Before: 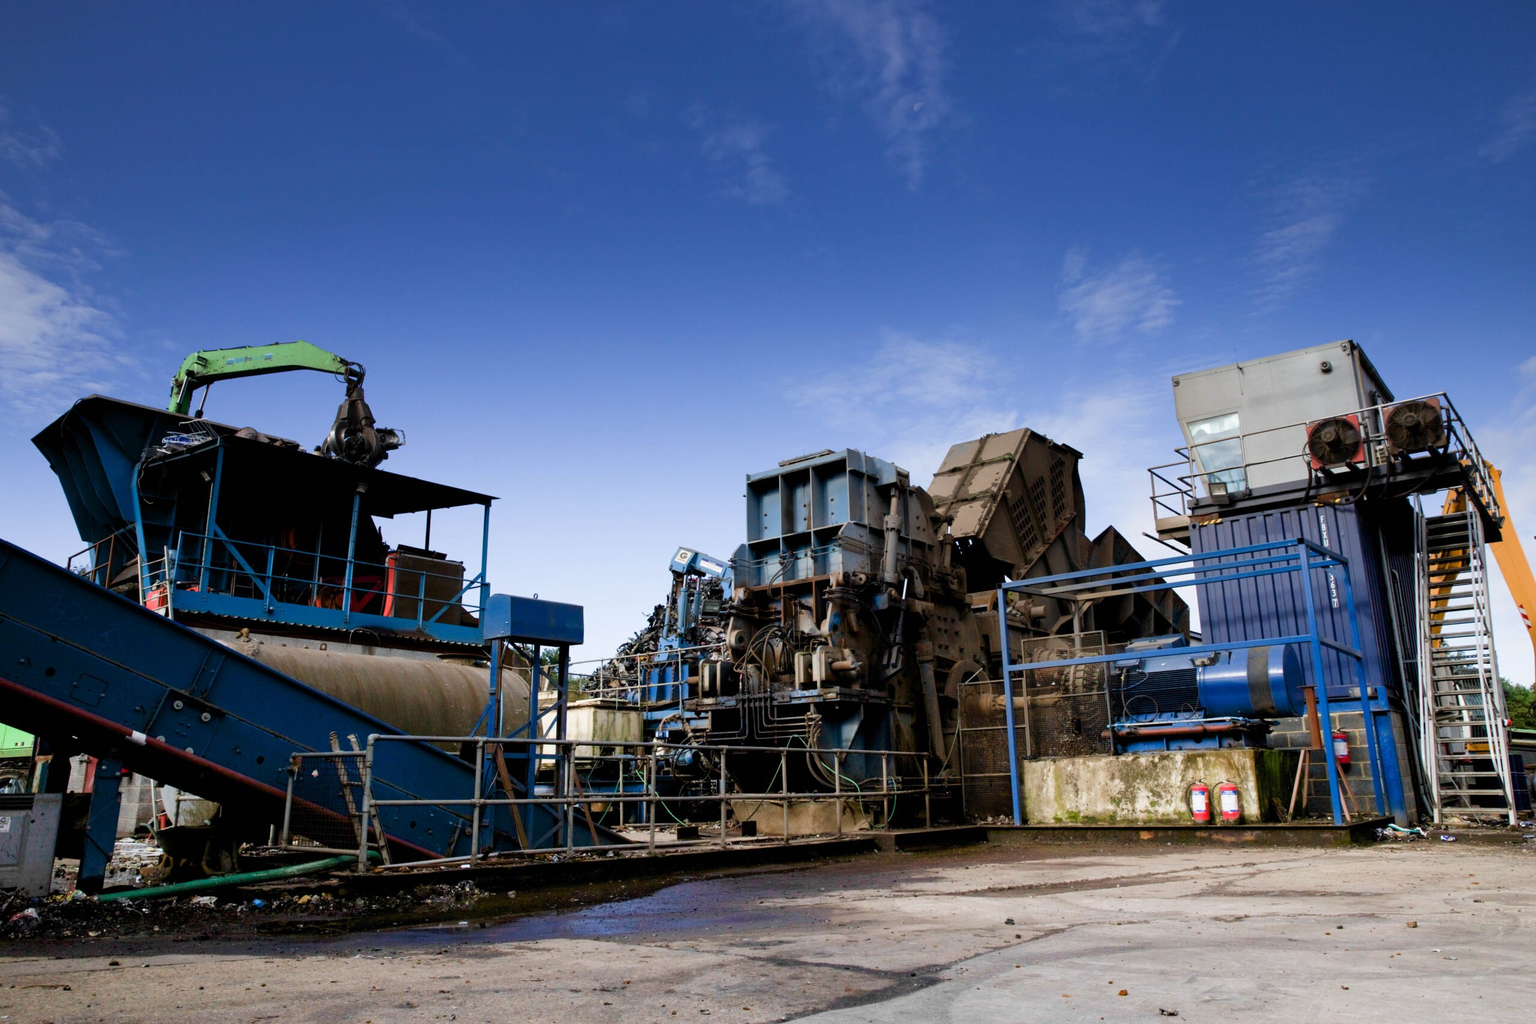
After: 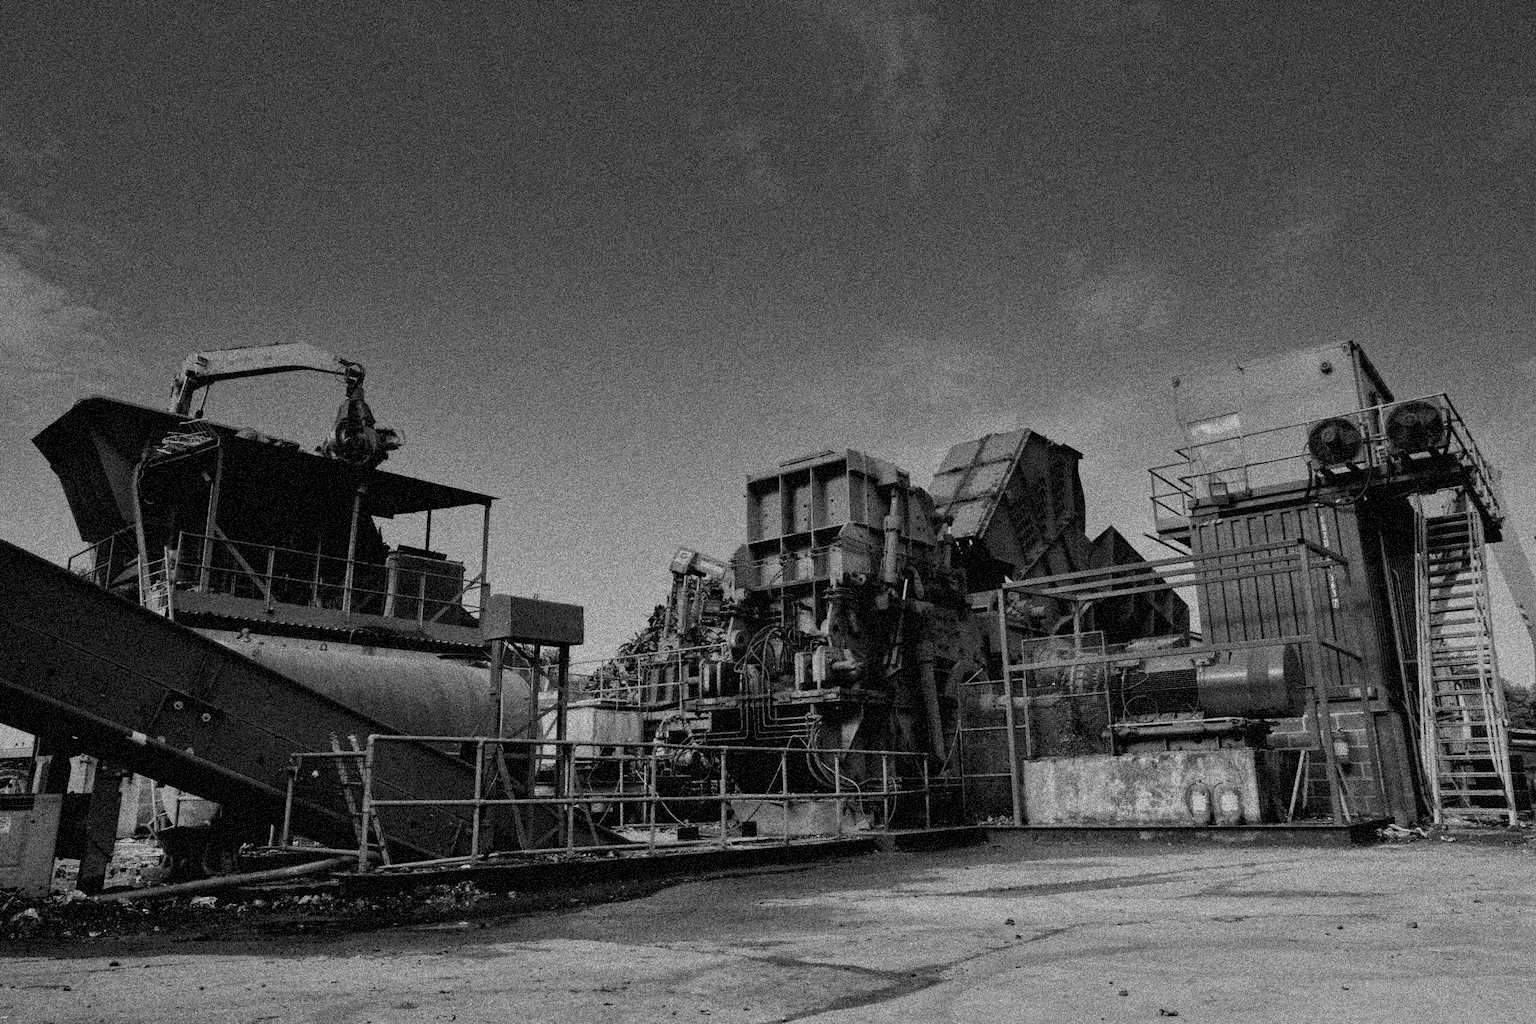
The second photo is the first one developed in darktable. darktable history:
monochrome: on, module defaults
grain: coarseness 3.75 ISO, strength 100%, mid-tones bias 0%
tone equalizer: -8 EV -0.002 EV, -7 EV 0.005 EV, -6 EV -0.008 EV, -5 EV 0.007 EV, -4 EV -0.042 EV, -3 EV -0.233 EV, -2 EV -0.662 EV, -1 EV -0.983 EV, +0 EV -0.969 EV, smoothing diameter 2%, edges refinement/feathering 20, mask exposure compensation -1.57 EV, filter diffusion 5
graduated density: rotation -0.352°, offset 57.64
